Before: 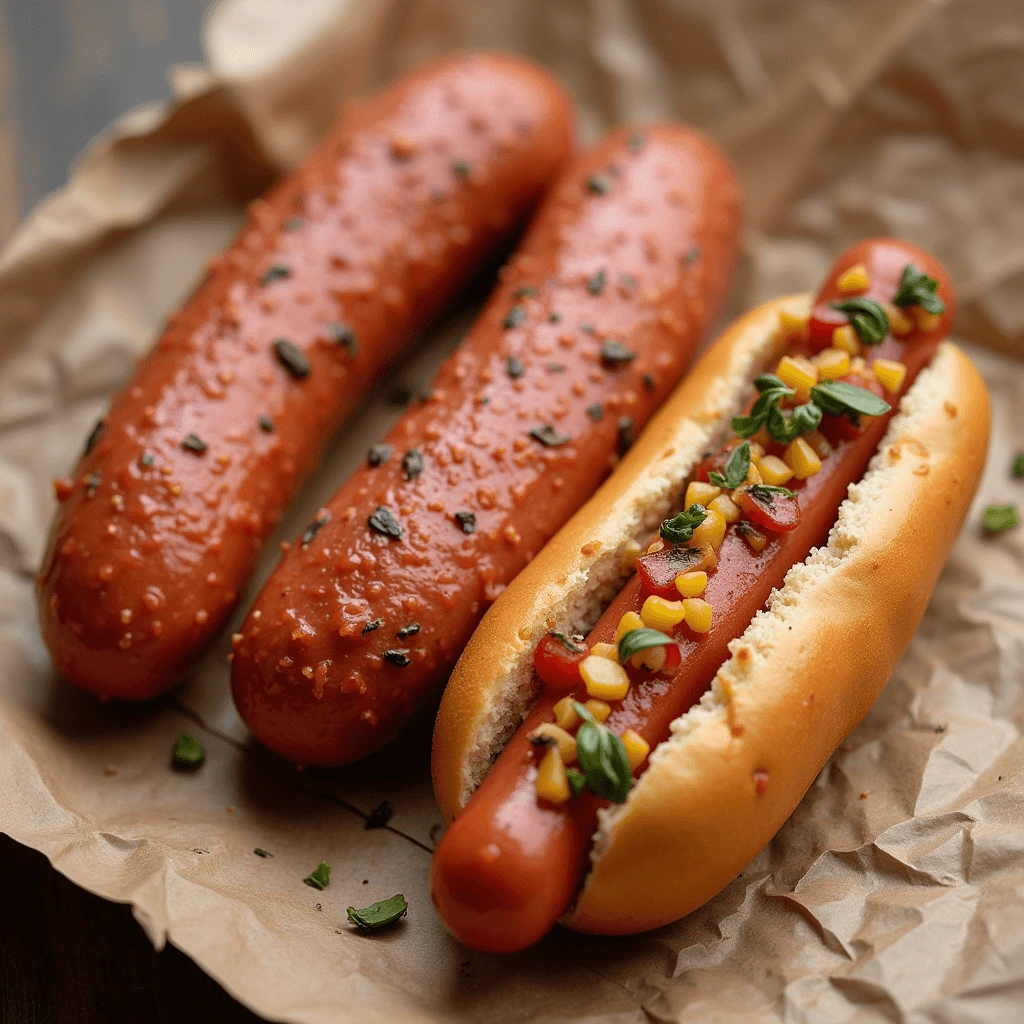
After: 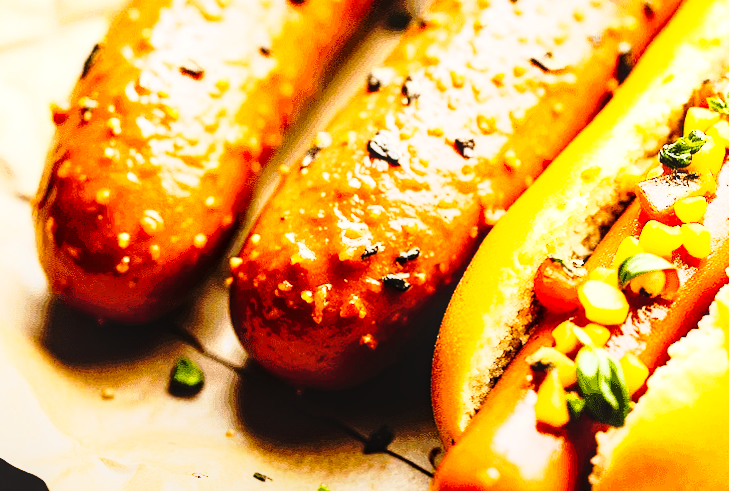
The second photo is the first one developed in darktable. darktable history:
exposure: black level correction 0, exposure 1 EV, compensate exposure bias true, compensate highlight preservation false
color balance rgb: perceptual saturation grading › global saturation 30%, global vibrance 20%
tone equalizer: -8 EV -0.002 EV, -7 EV 0.005 EV, -6 EV -0.009 EV, -5 EV 0.011 EV, -4 EV -0.012 EV, -3 EV 0.007 EV, -2 EV -0.062 EV, -1 EV -0.293 EV, +0 EV -0.582 EV, smoothing diameter 2%, edges refinement/feathering 20, mask exposure compensation -1.57 EV, filter diffusion 5
base curve: curves: ch0 [(0, 0) (0.028, 0.03) (0.121, 0.232) (0.46, 0.748) (0.859, 0.968) (1, 1)], preserve colors none
crop: top 36.498%, right 27.964%, bottom 14.995%
rgb curve: curves: ch0 [(0, 0) (0.21, 0.15) (0.24, 0.21) (0.5, 0.75) (0.75, 0.96) (0.89, 0.99) (1, 1)]; ch1 [(0, 0.02) (0.21, 0.13) (0.25, 0.2) (0.5, 0.67) (0.75, 0.9) (0.89, 0.97) (1, 1)]; ch2 [(0, 0.02) (0.21, 0.13) (0.25, 0.2) (0.5, 0.67) (0.75, 0.9) (0.89, 0.97) (1, 1)], compensate middle gray true
rotate and perspective: rotation 0.174°, lens shift (vertical) 0.013, lens shift (horizontal) 0.019, shear 0.001, automatic cropping original format, crop left 0.007, crop right 0.991, crop top 0.016, crop bottom 0.997
local contrast: on, module defaults
